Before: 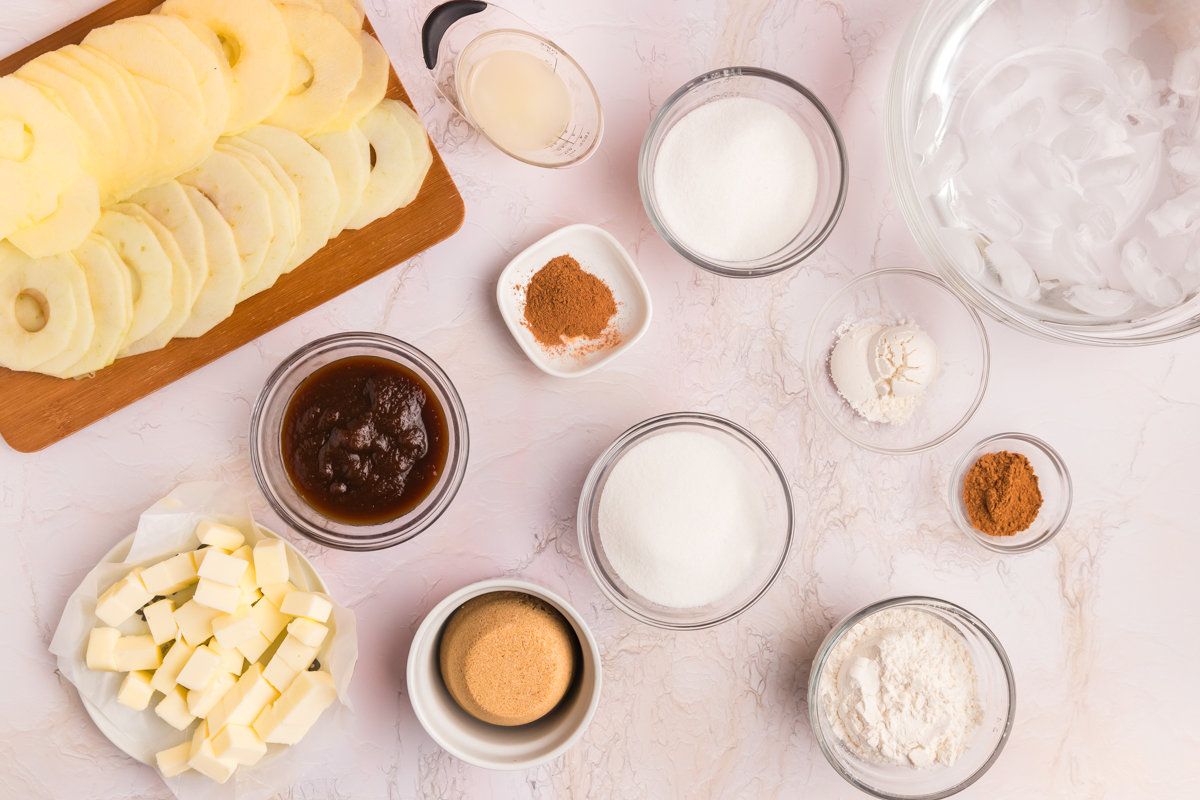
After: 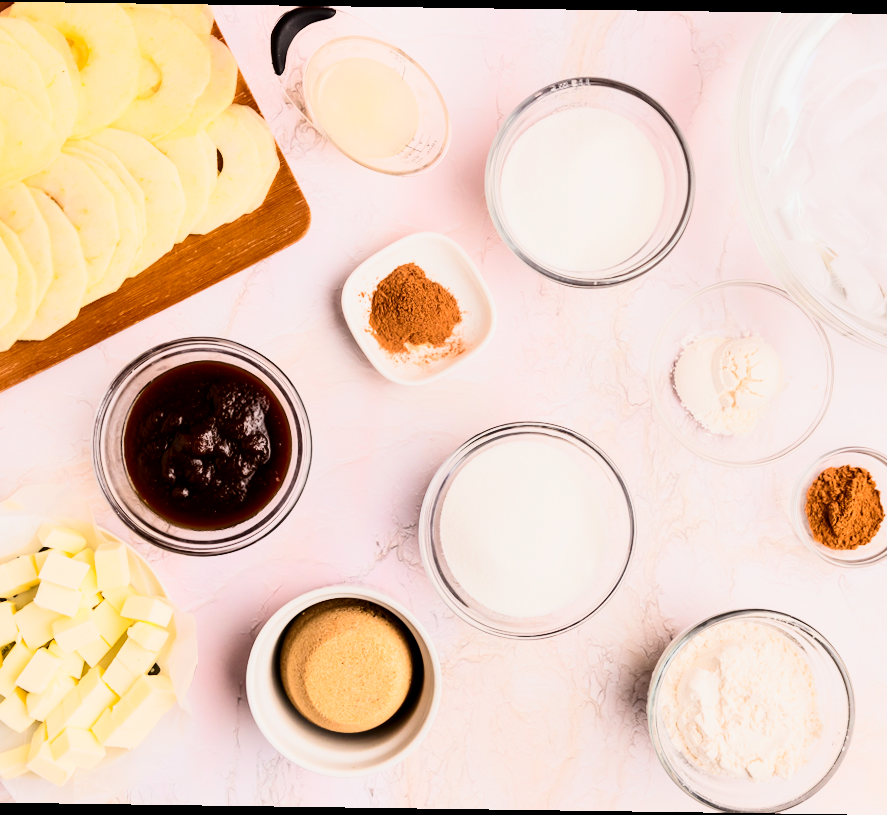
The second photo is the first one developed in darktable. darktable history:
contrast brightness saturation: contrast 0.4, brightness 0.05, saturation 0.25
color balance rgb: global vibrance 6.81%, saturation formula JzAzBz (2021)
rotate and perspective: rotation 0.8°, automatic cropping off
filmic rgb: black relative exposure -5 EV, hardness 2.88, contrast 1.2
crop: left 13.443%, right 13.31%
